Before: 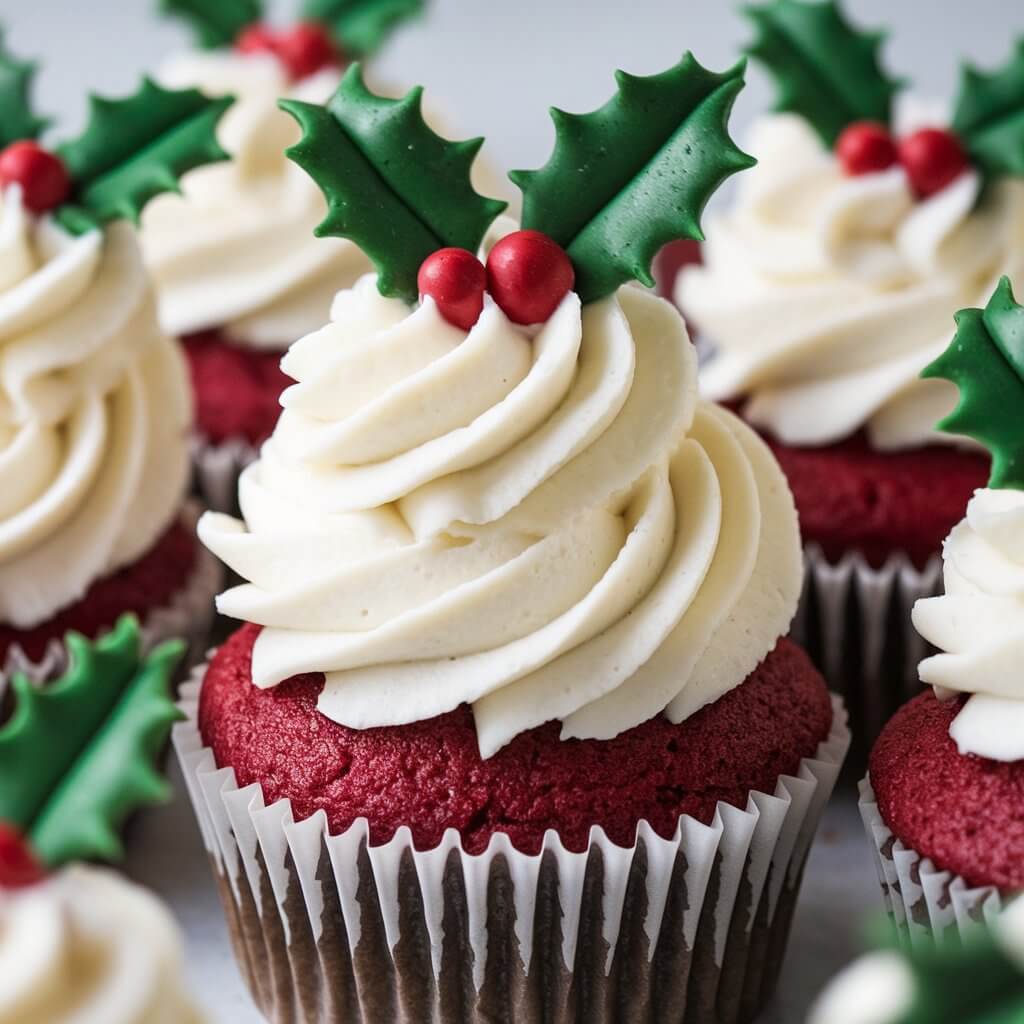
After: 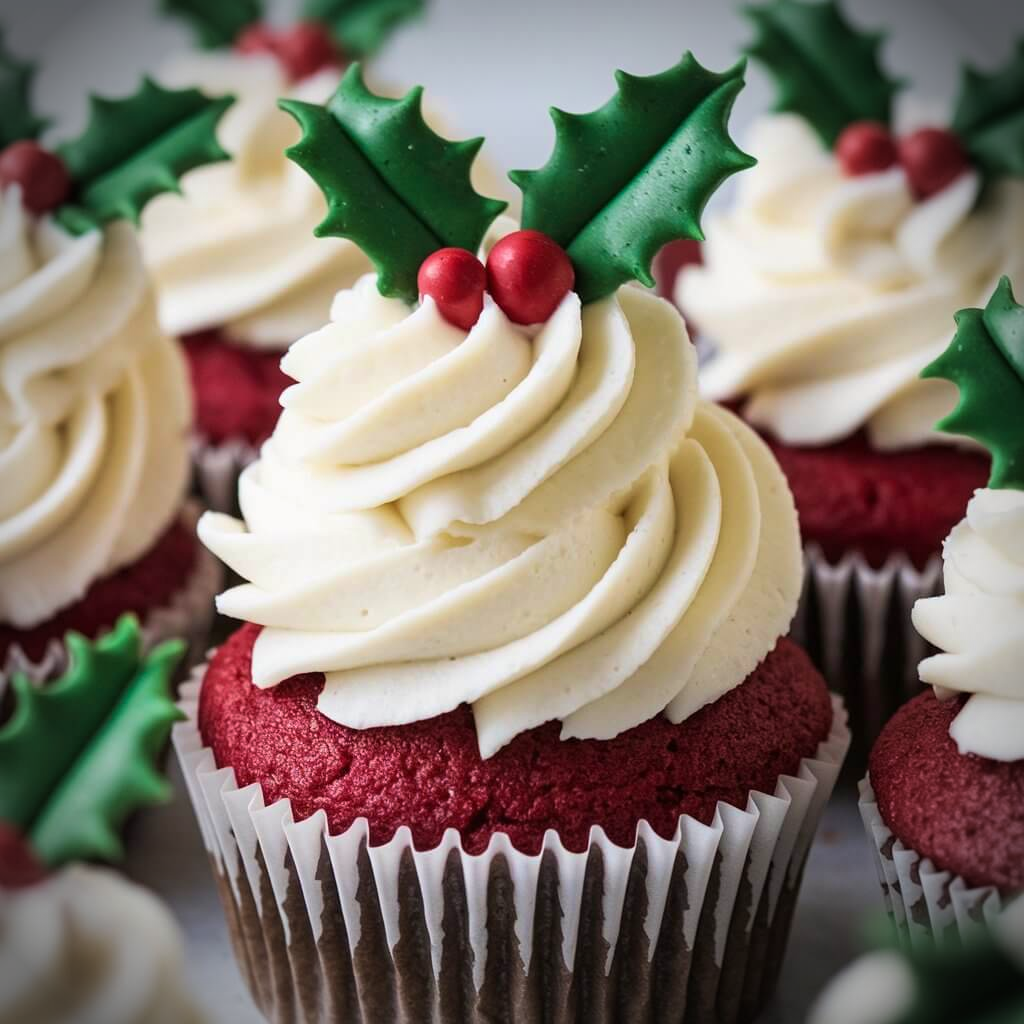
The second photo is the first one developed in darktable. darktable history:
velvia: on, module defaults
vignetting: fall-off start 79.93%, brightness -0.803
exposure: exposure -0.027 EV, compensate highlight preservation false
